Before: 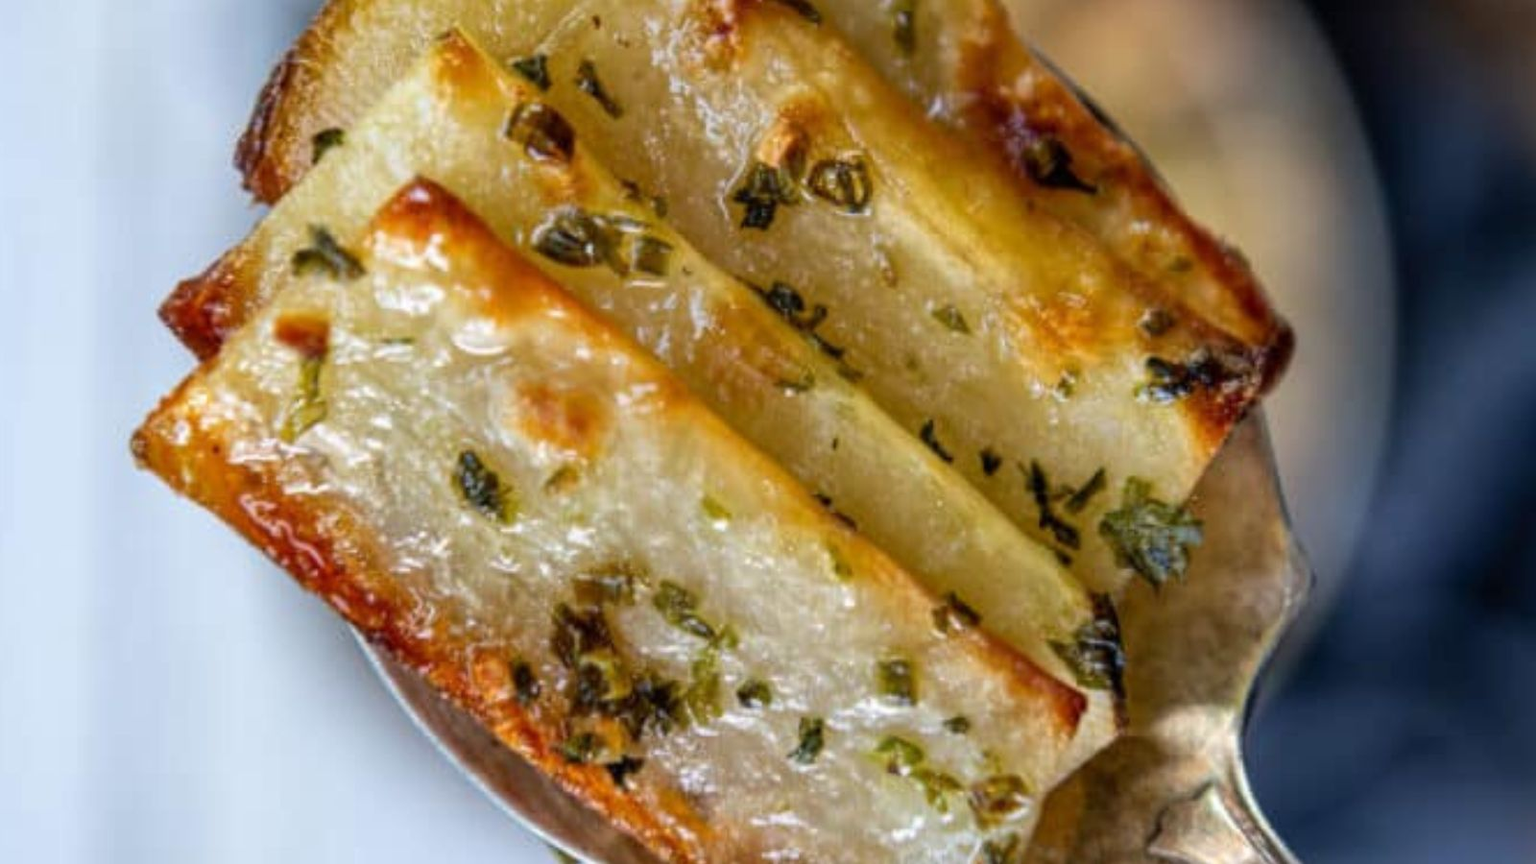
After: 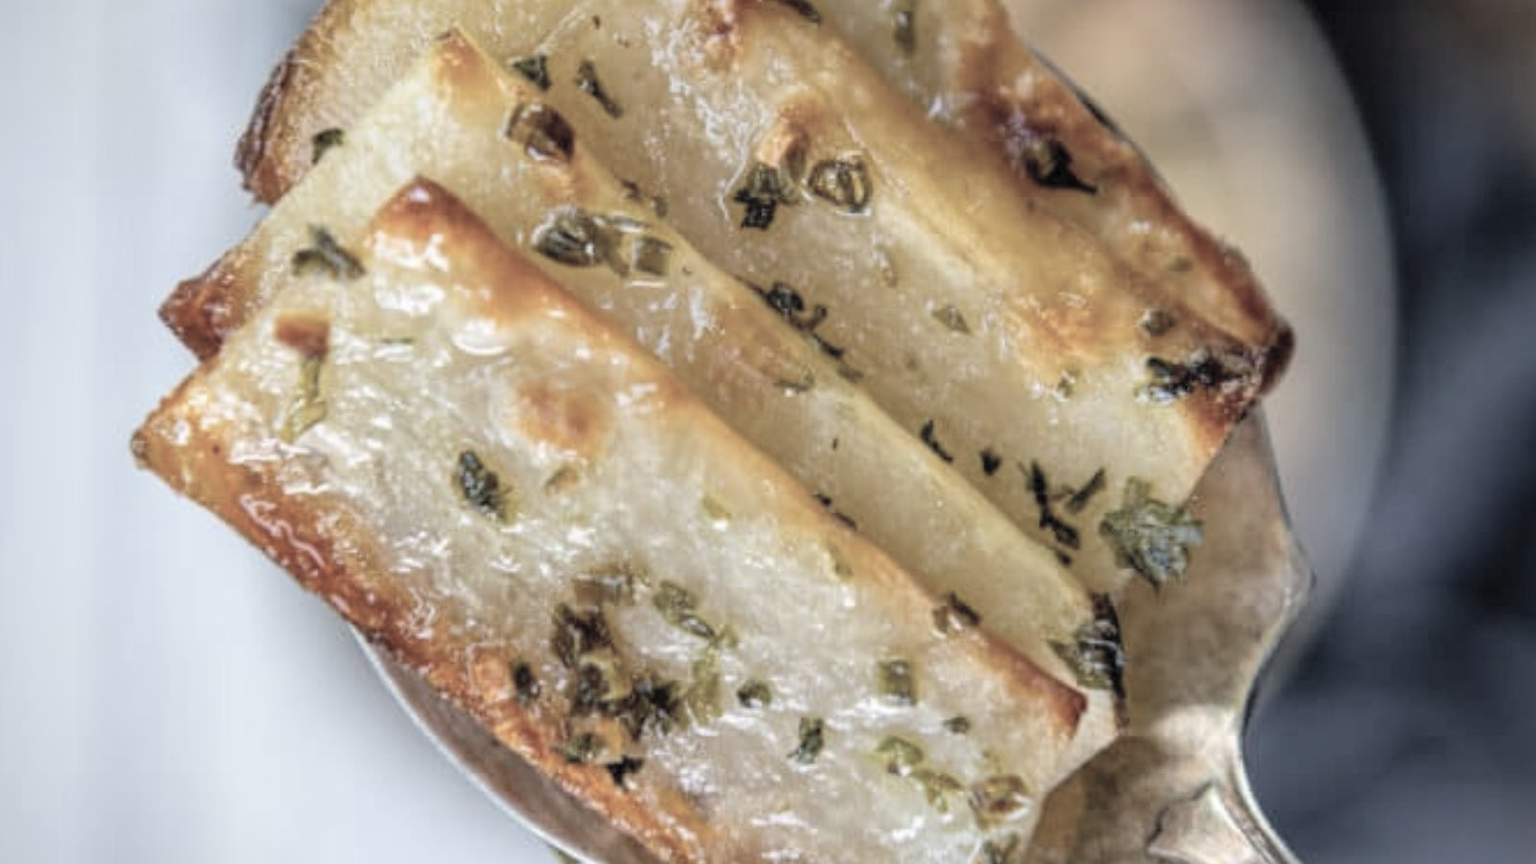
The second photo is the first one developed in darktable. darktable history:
contrast brightness saturation: brightness 0.184, saturation -0.492
vignetting: fall-off start 79.67%, brightness -0.367, saturation 0.007, center (-0.015, 0)
